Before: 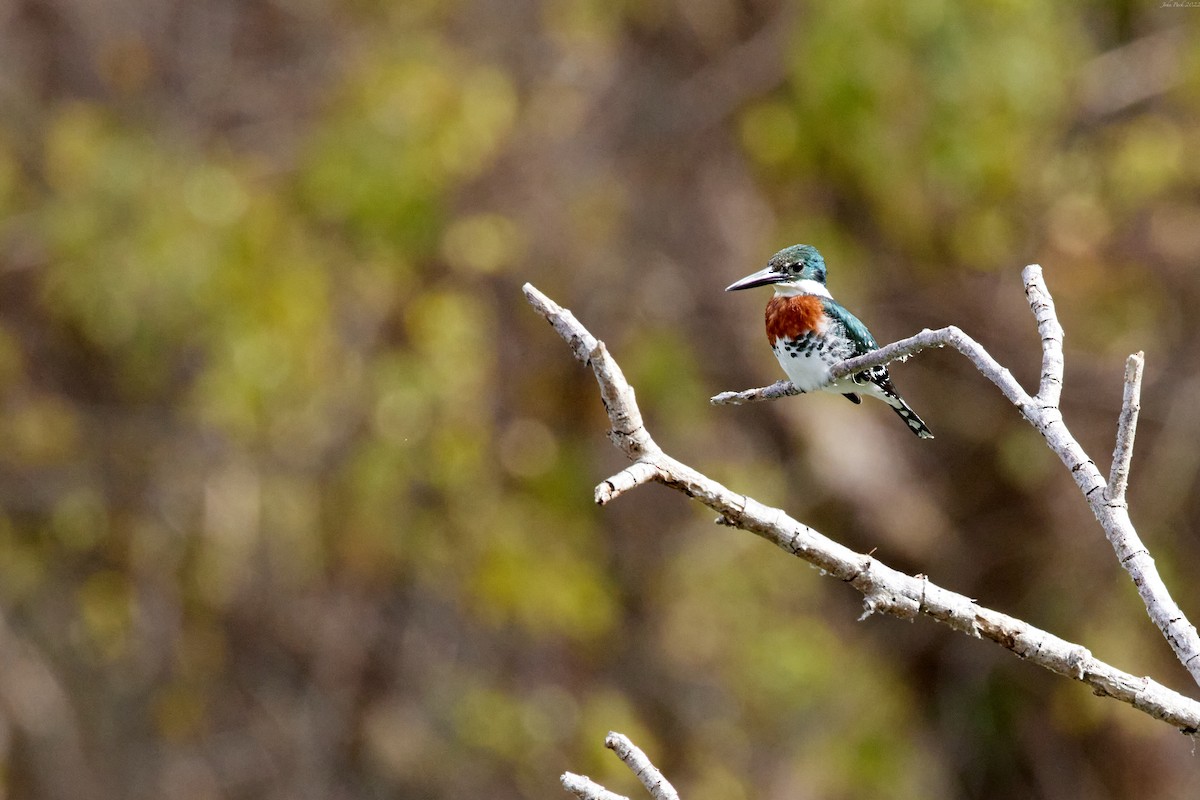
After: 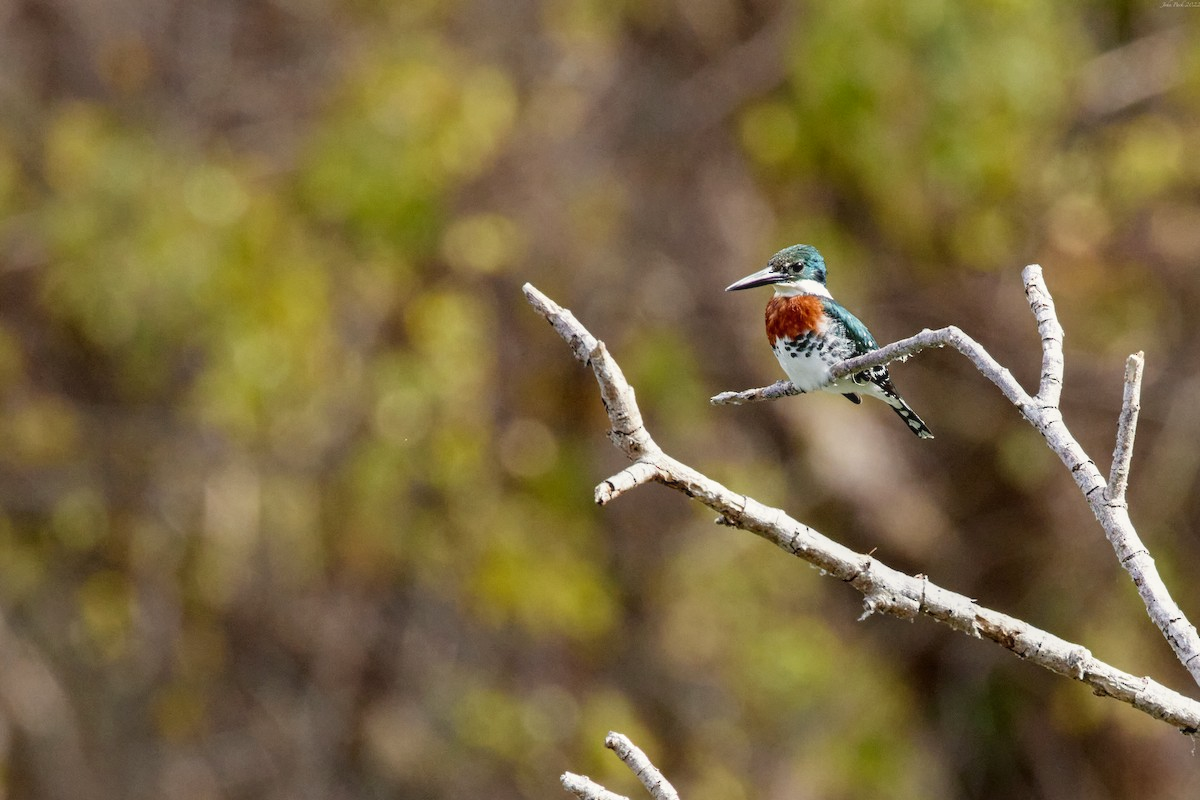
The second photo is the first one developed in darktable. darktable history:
color correction: highlights b* 3.03
local contrast: detail 109%
